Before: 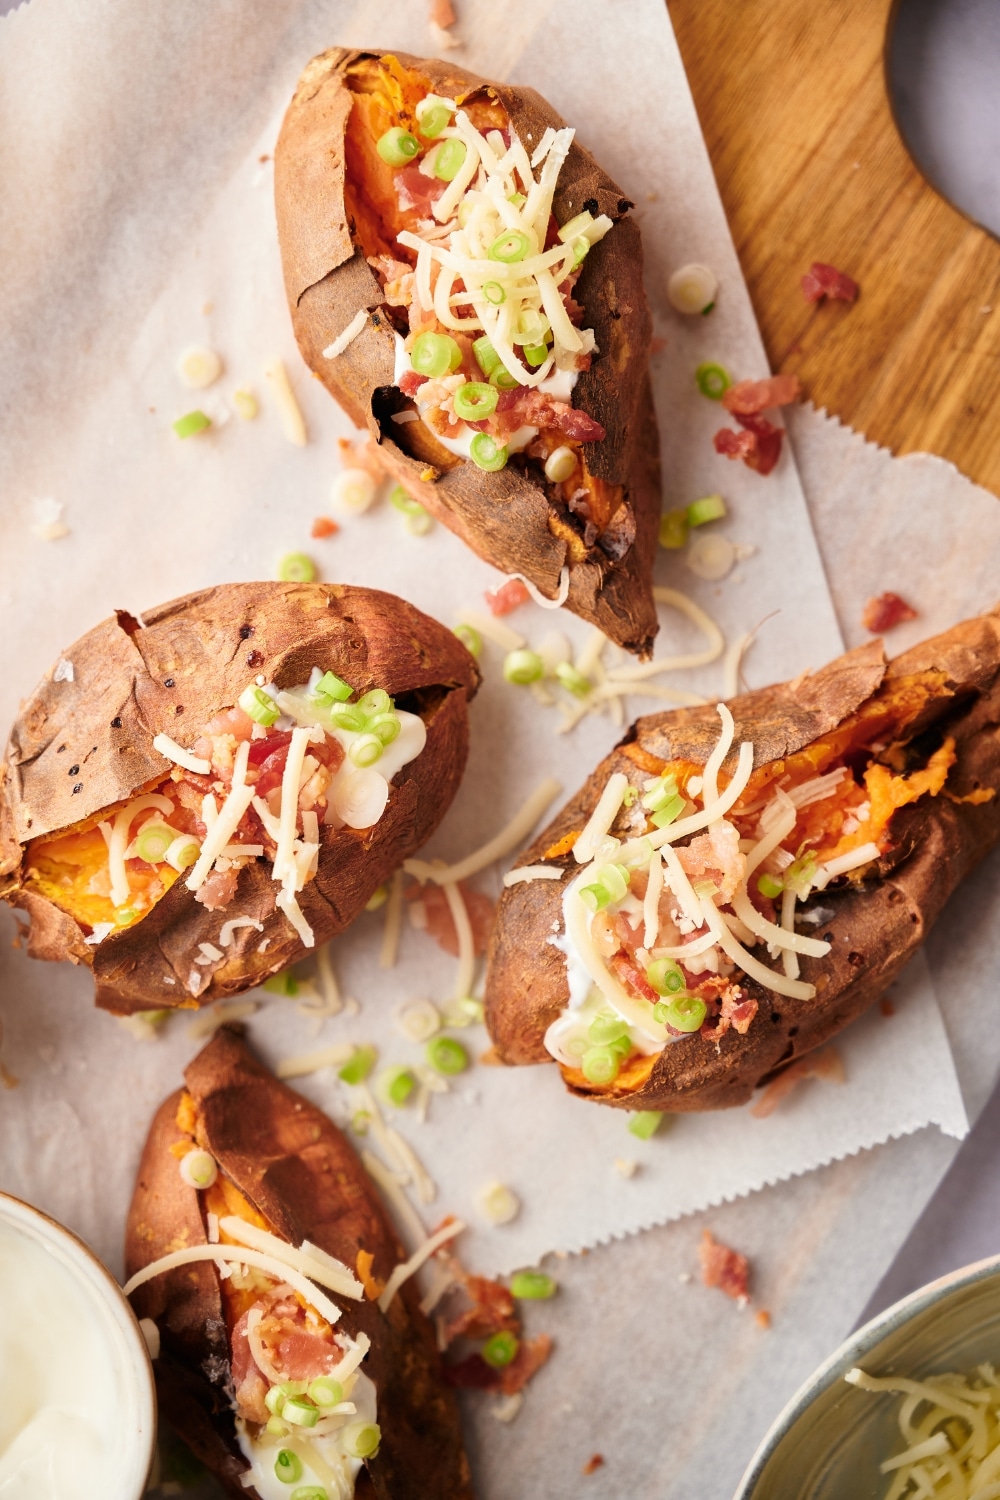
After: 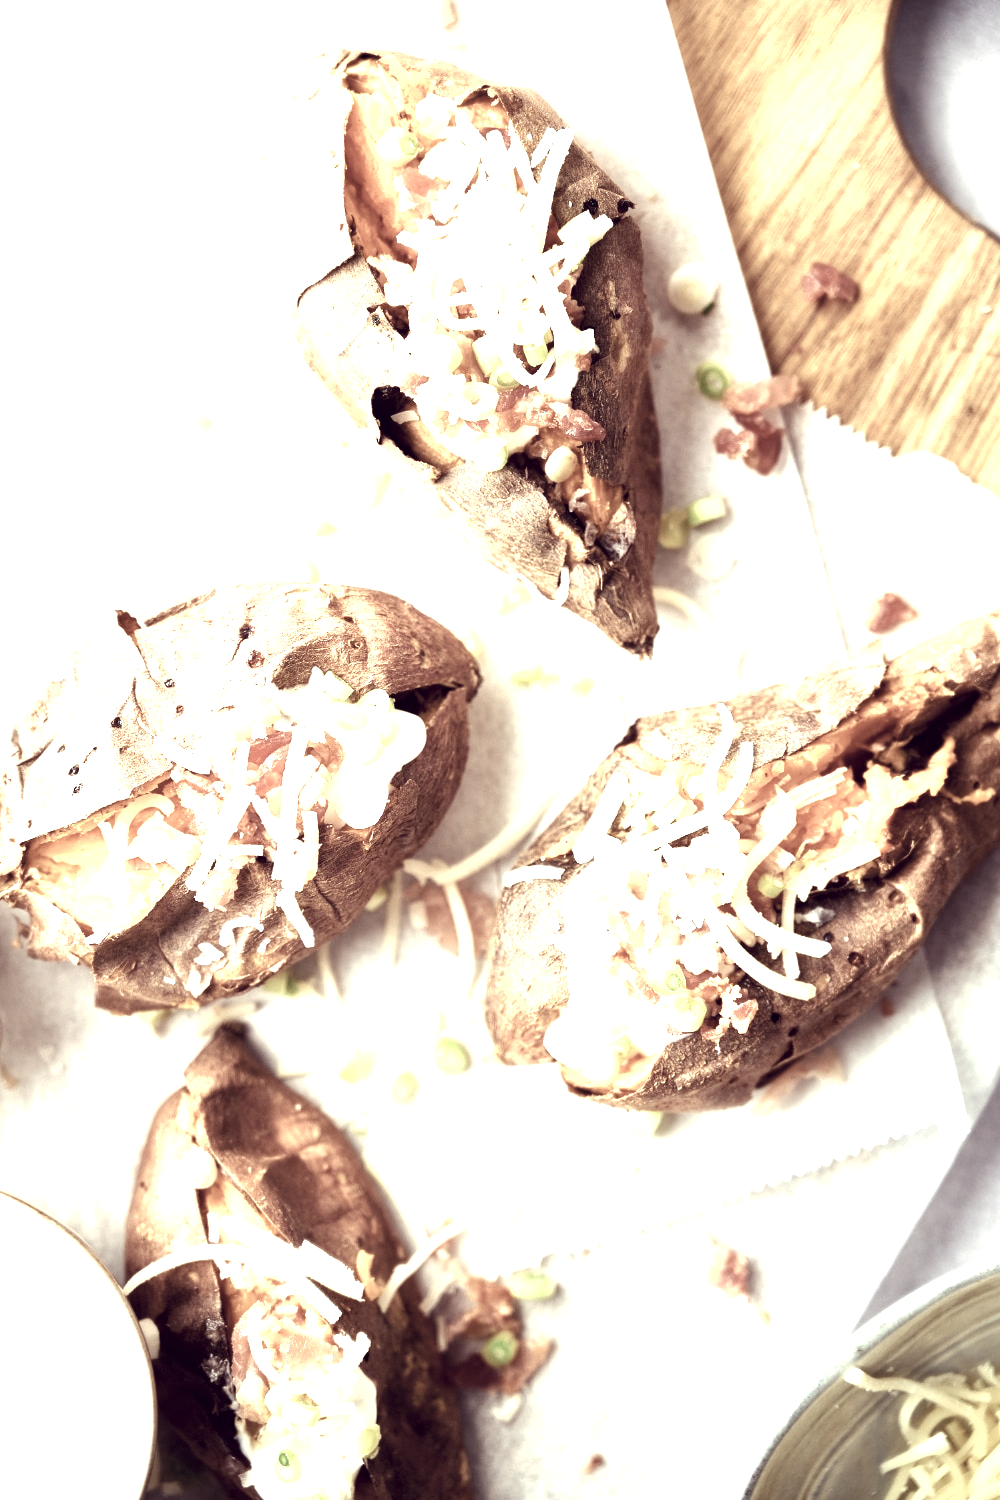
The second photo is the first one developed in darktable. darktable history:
local contrast: highlights 100%, shadows 100%, detail 120%, midtone range 0.2
exposure: exposure 1.2 EV, compensate highlight preservation false
white balance: red 1.066, blue 1.119
color balance rgb: shadows lift › luminance -20%, power › hue 72.24°, highlights gain › luminance 15%, global offset › hue 171.6°, perceptual saturation grading › highlights -30%, perceptual saturation grading › shadows 20%, global vibrance 30%, contrast 10%
color correction: highlights a* -20.17, highlights b* 20.27, shadows a* 20.03, shadows b* -20.46, saturation 0.43
